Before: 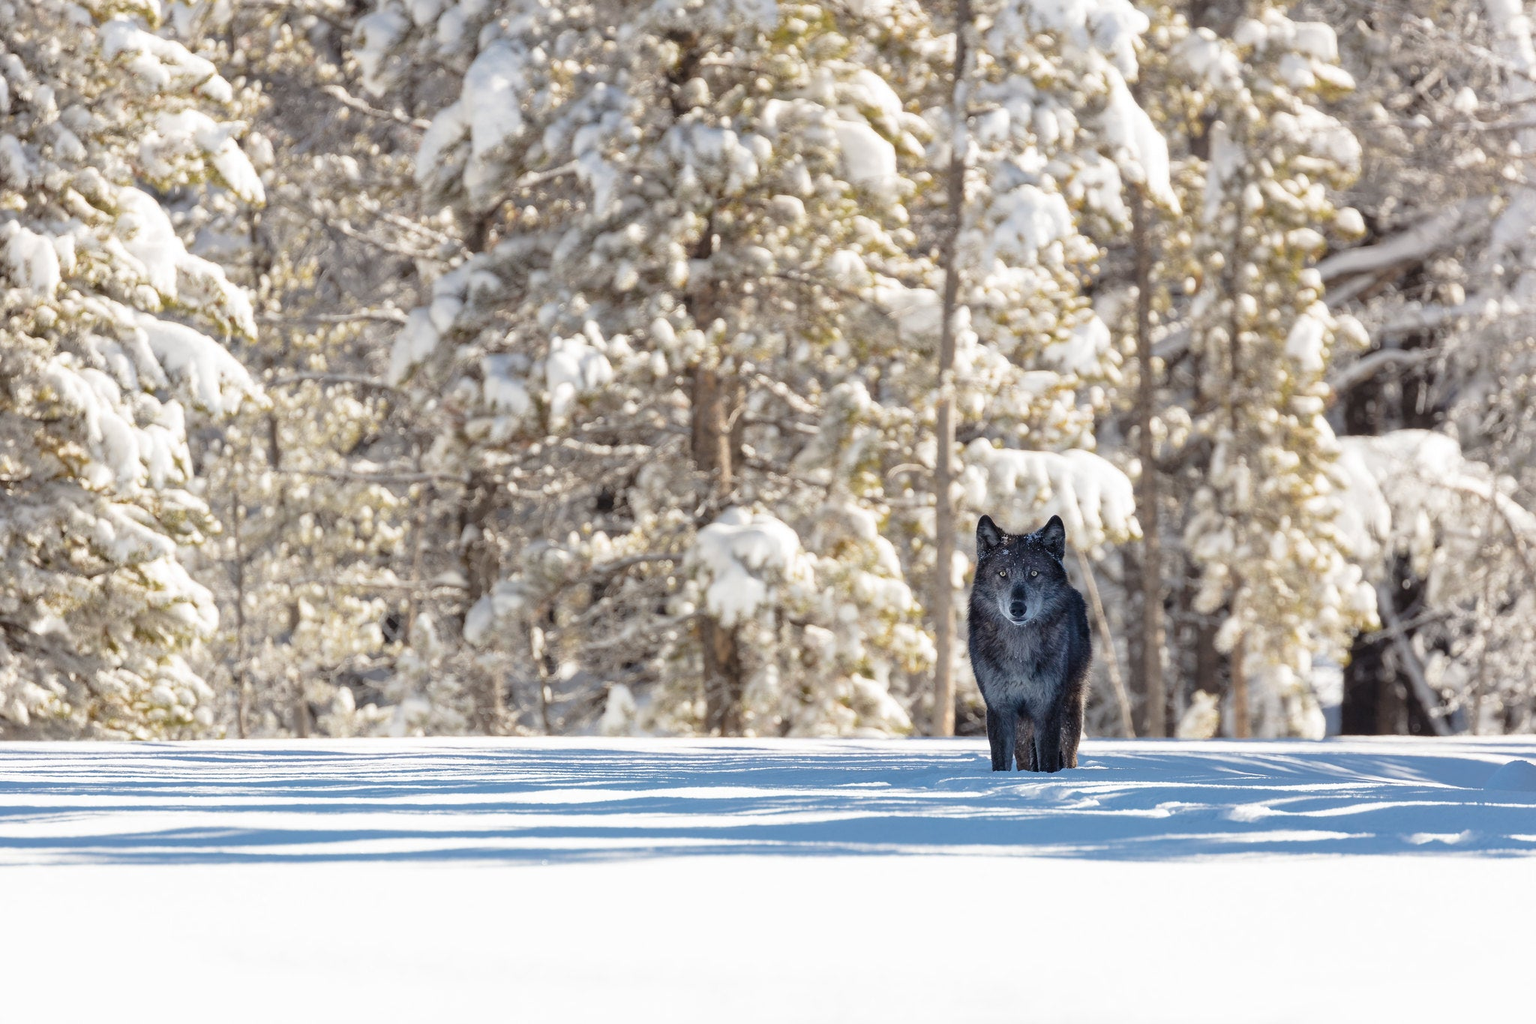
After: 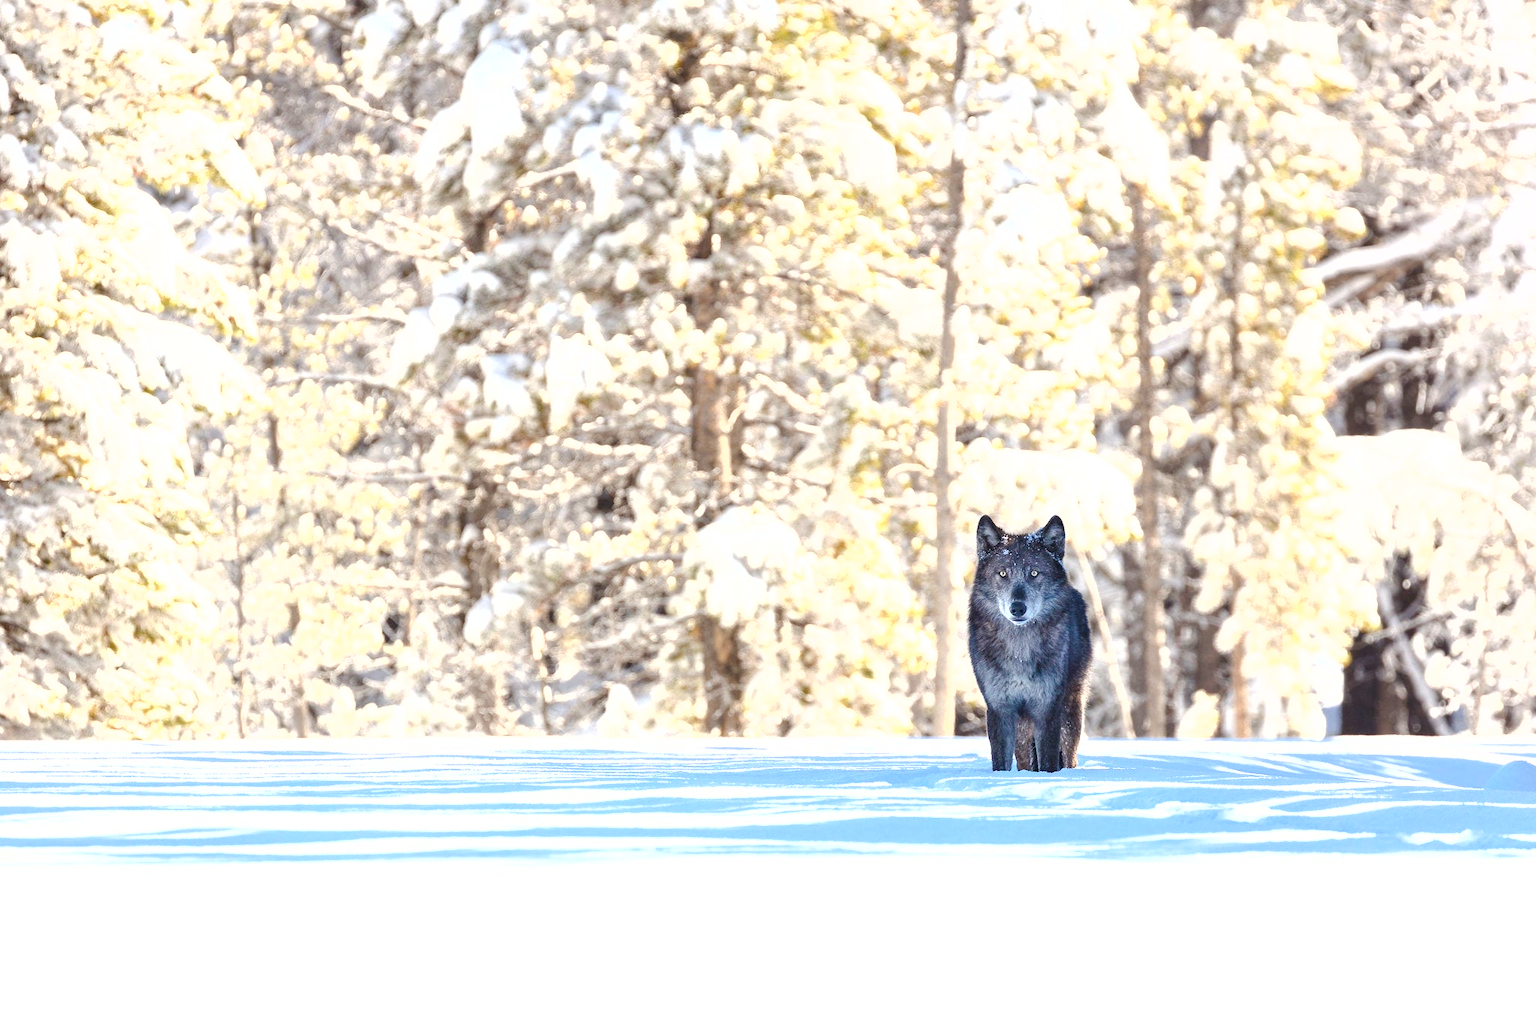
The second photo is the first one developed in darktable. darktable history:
fill light: on, module defaults
exposure: black level correction 0, exposure 1.3 EV, compensate exposure bias true, compensate highlight preservation false
color balance rgb: perceptual saturation grading › global saturation 20%, perceptual saturation grading › highlights -25%, perceptual saturation grading › shadows 25%
